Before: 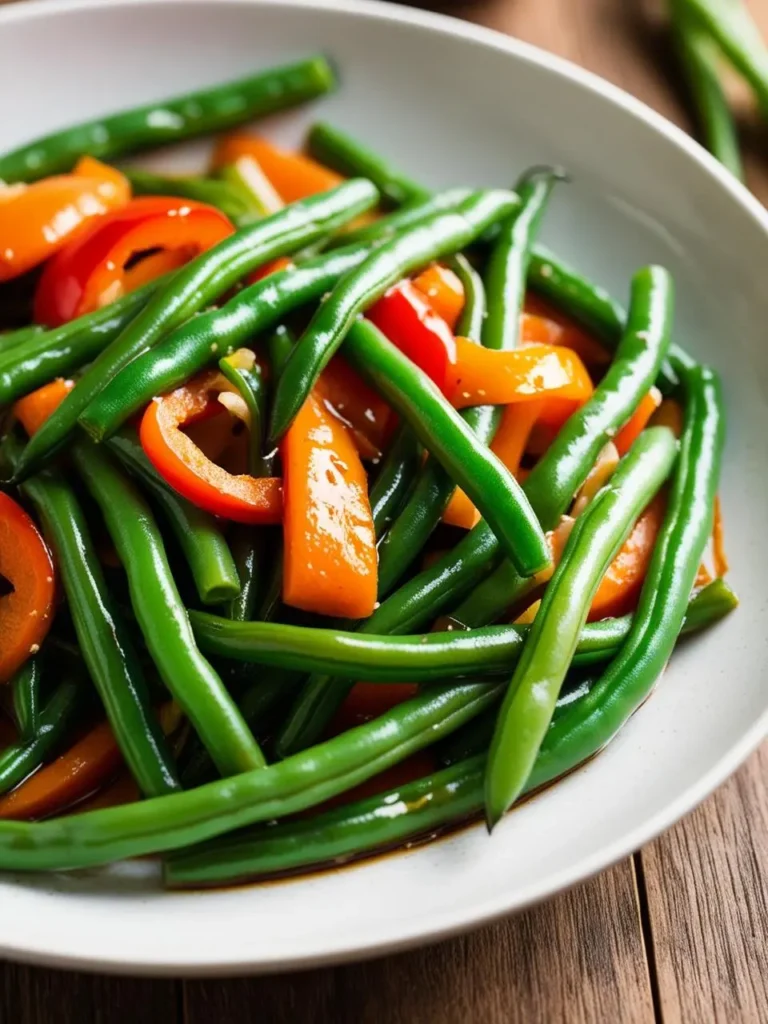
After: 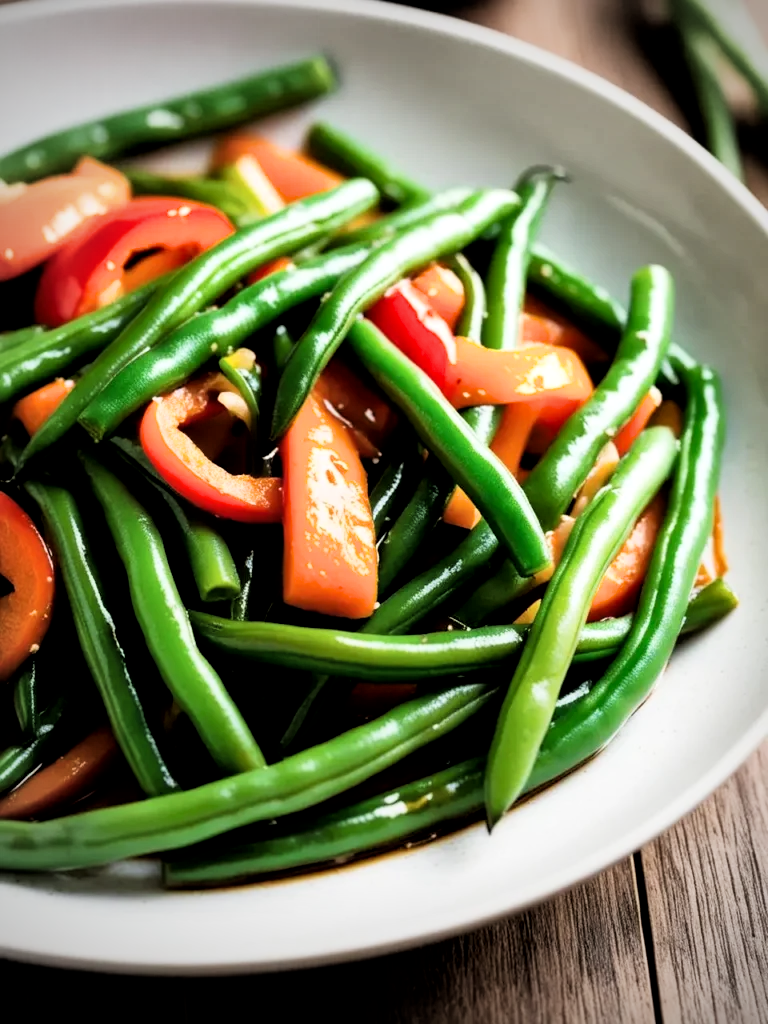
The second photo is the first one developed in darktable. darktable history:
filmic rgb: middle gray luminance 12.72%, black relative exposure -10.14 EV, white relative exposure 3.47 EV, target black luminance 0%, hardness 5.67, latitude 44.89%, contrast 1.221, highlights saturation mix 5.31%, shadows ↔ highlights balance 27.47%
tone equalizer: -8 EV -0.392 EV, -7 EV -0.357 EV, -6 EV -0.352 EV, -5 EV -0.202 EV, -3 EV 0.253 EV, -2 EV 0.344 EV, -1 EV 0.412 EV, +0 EV 0.443 EV
local contrast: mode bilateral grid, contrast 20, coarseness 50, detail 150%, midtone range 0.2
vignetting: fall-off start 71.94%
